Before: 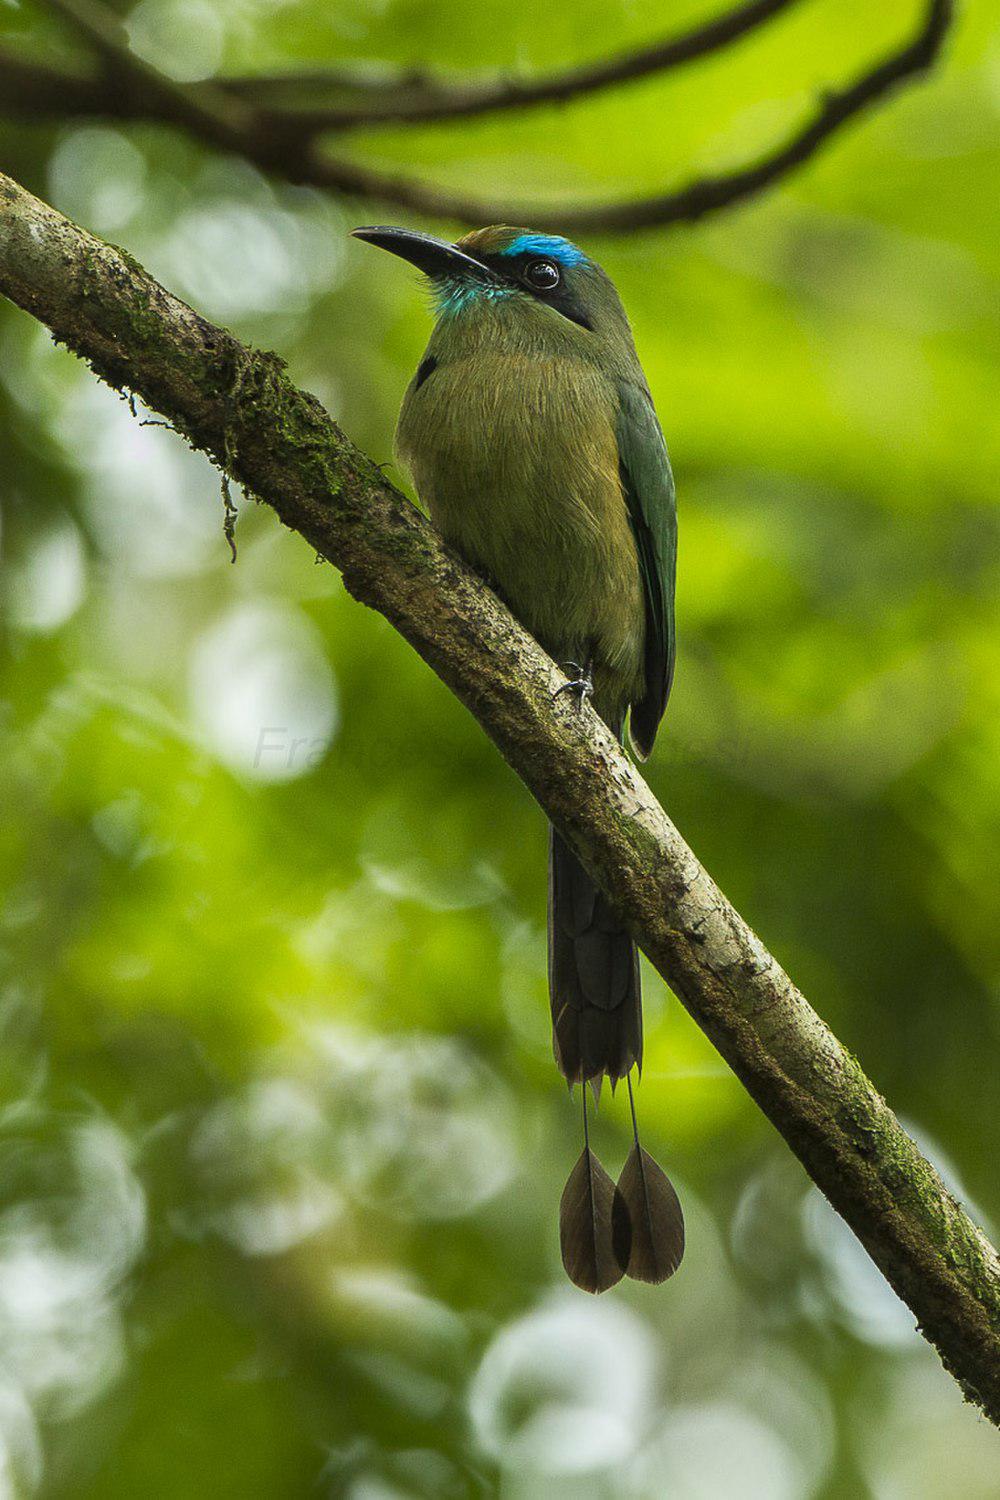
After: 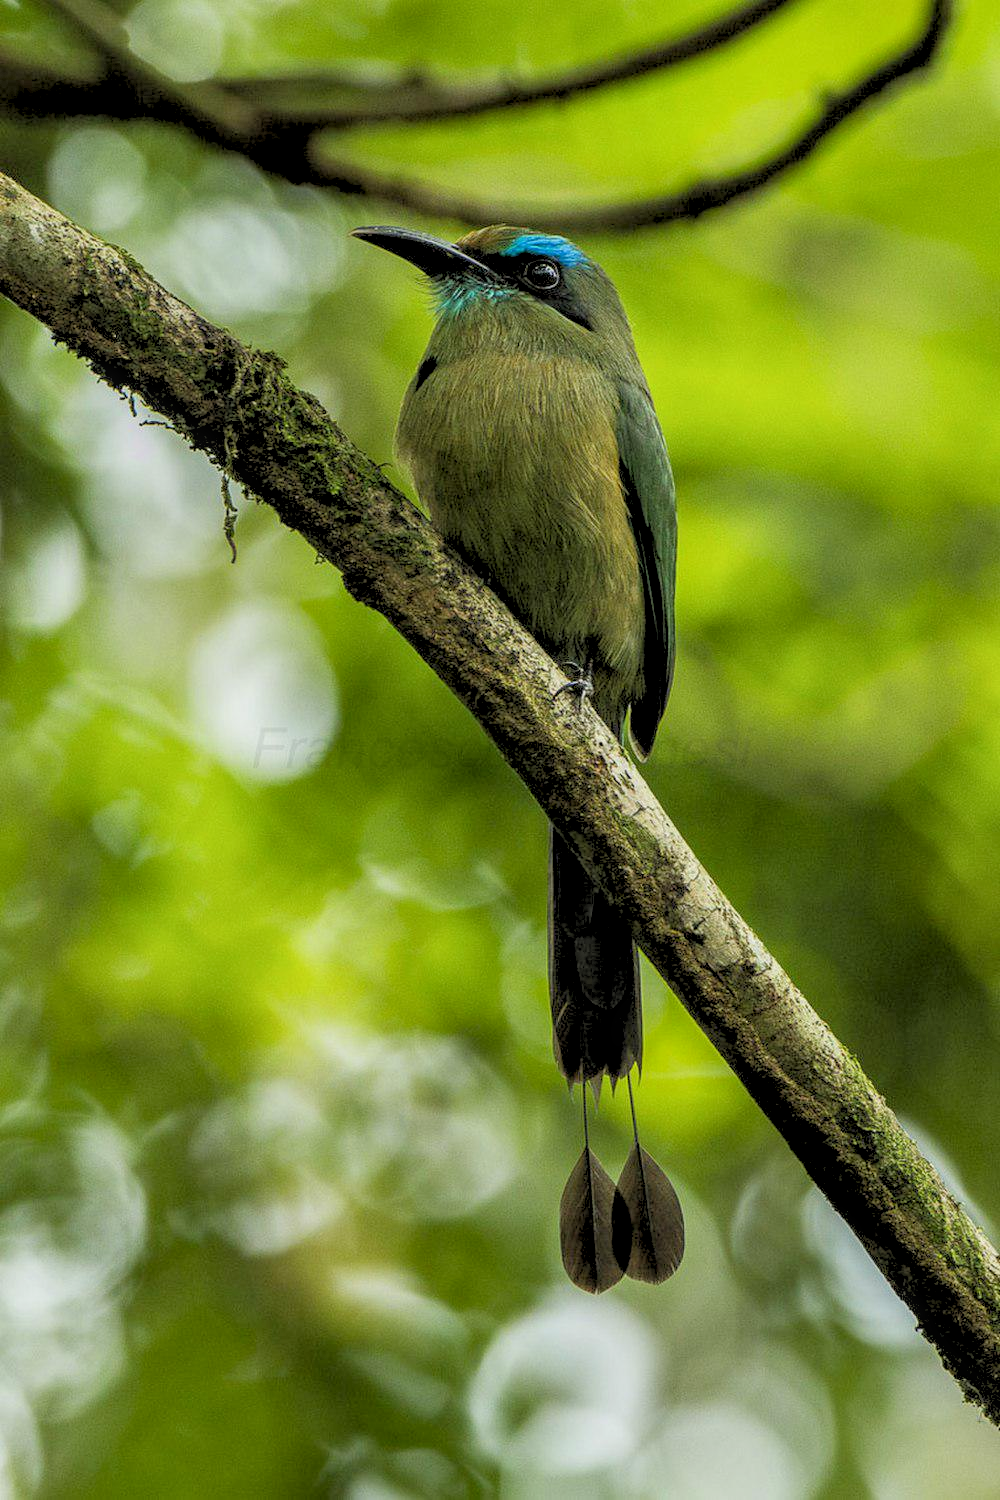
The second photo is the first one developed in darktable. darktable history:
rgb levels: preserve colors sum RGB, levels [[0.038, 0.433, 0.934], [0, 0.5, 1], [0, 0.5, 1]]
local contrast: on, module defaults
